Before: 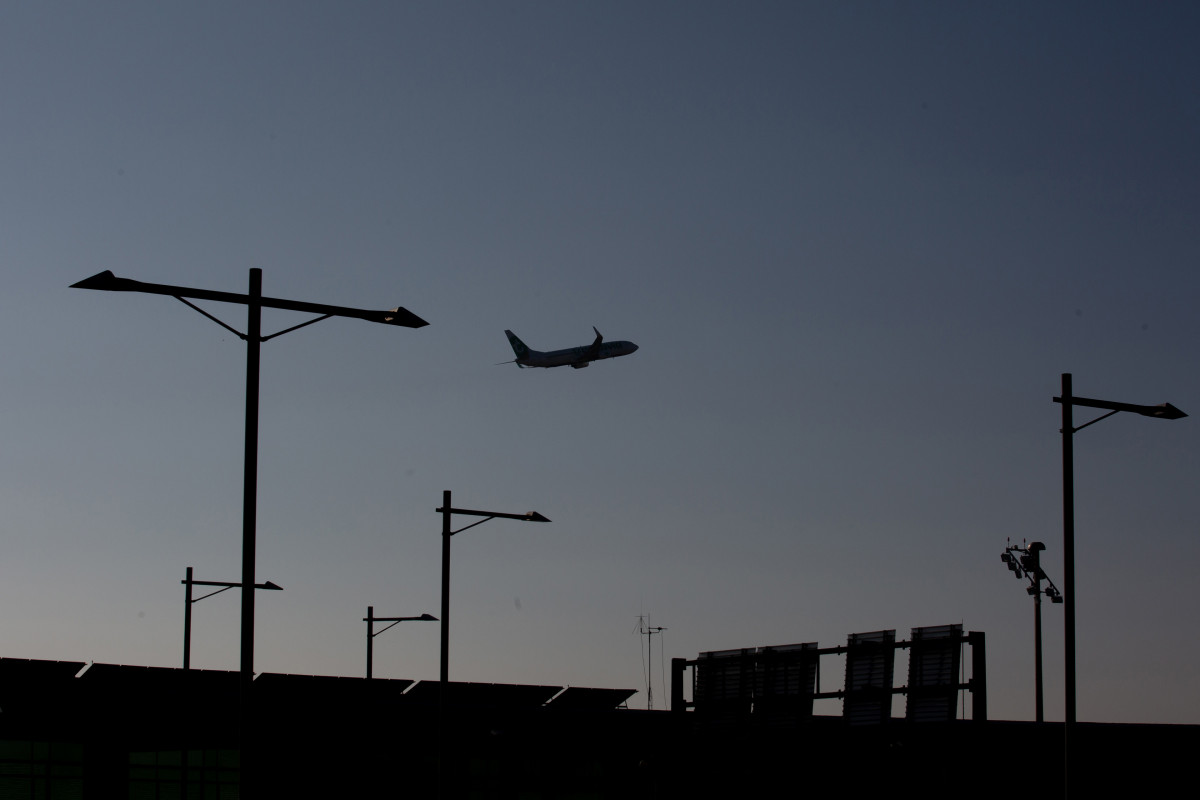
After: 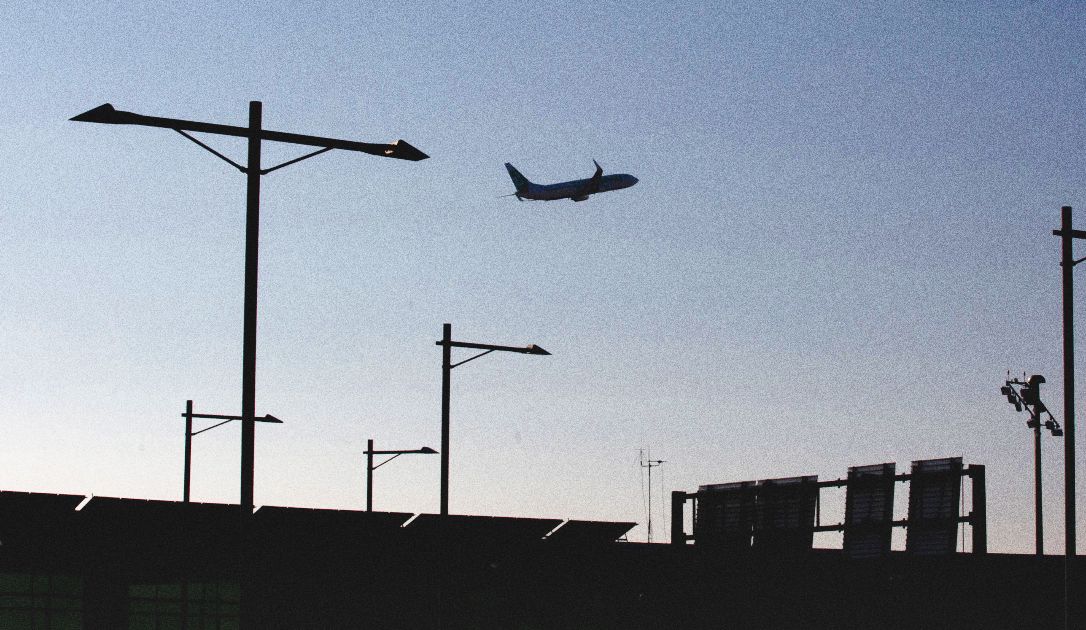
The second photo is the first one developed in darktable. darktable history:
exposure: black level correction 0, exposure 1 EV, compensate exposure bias true, compensate highlight preservation false
color zones: curves: ch0 [(0, 0.473) (0.001, 0.473) (0.226, 0.548) (0.4, 0.589) (0.525, 0.54) (0.728, 0.403) (0.999, 0.473) (1, 0.473)]; ch1 [(0, 0.619) (0.001, 0.619) (0.234, 0.388) (0.4, 0.372) (0.528, 0.422) (0.732, 0.53) (0.999, 0.619) (1, 0.619)]; ch2 [(0, 0.547) (0.001, 0.547) (0.226, 0.45) (0.4, 0.525) (0.525, 0.585) (0.8, 0.511) (0.999, 0.547) (1, 0.547)]
crop: top 20.916%, right 9.437%, bottom 0.316%
grain: strength 49.07%
levels: levels [0, 0.476, 0.951]
lowpass: radius 0.1, contrast 0.85, saturation 1.1, unbound 0
shadows and highlights: shadows 37.27, highlights -28.18, soften with gaussian
base curve: curves: ch0 [(0, 0) (0.028, 0.03) (0.121, 0.232) (0.46, 0.748) (0.859, 0.968) (1, 1)], preserve colors none
